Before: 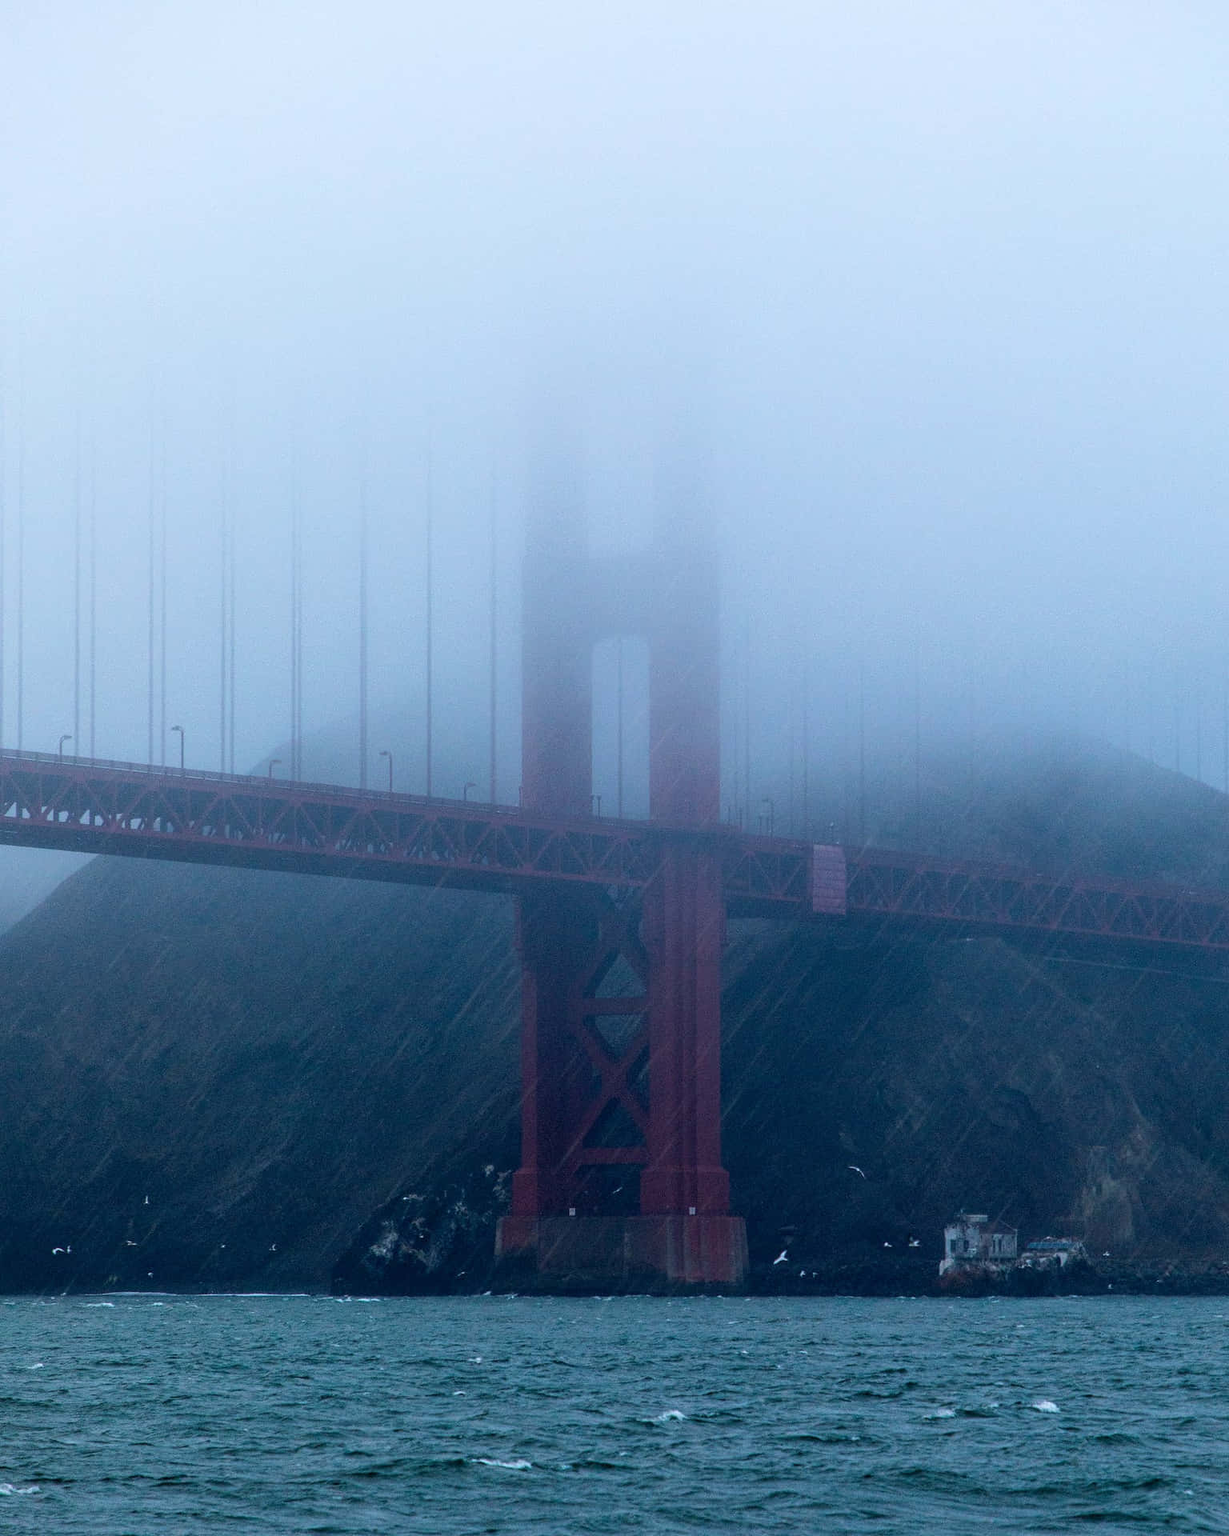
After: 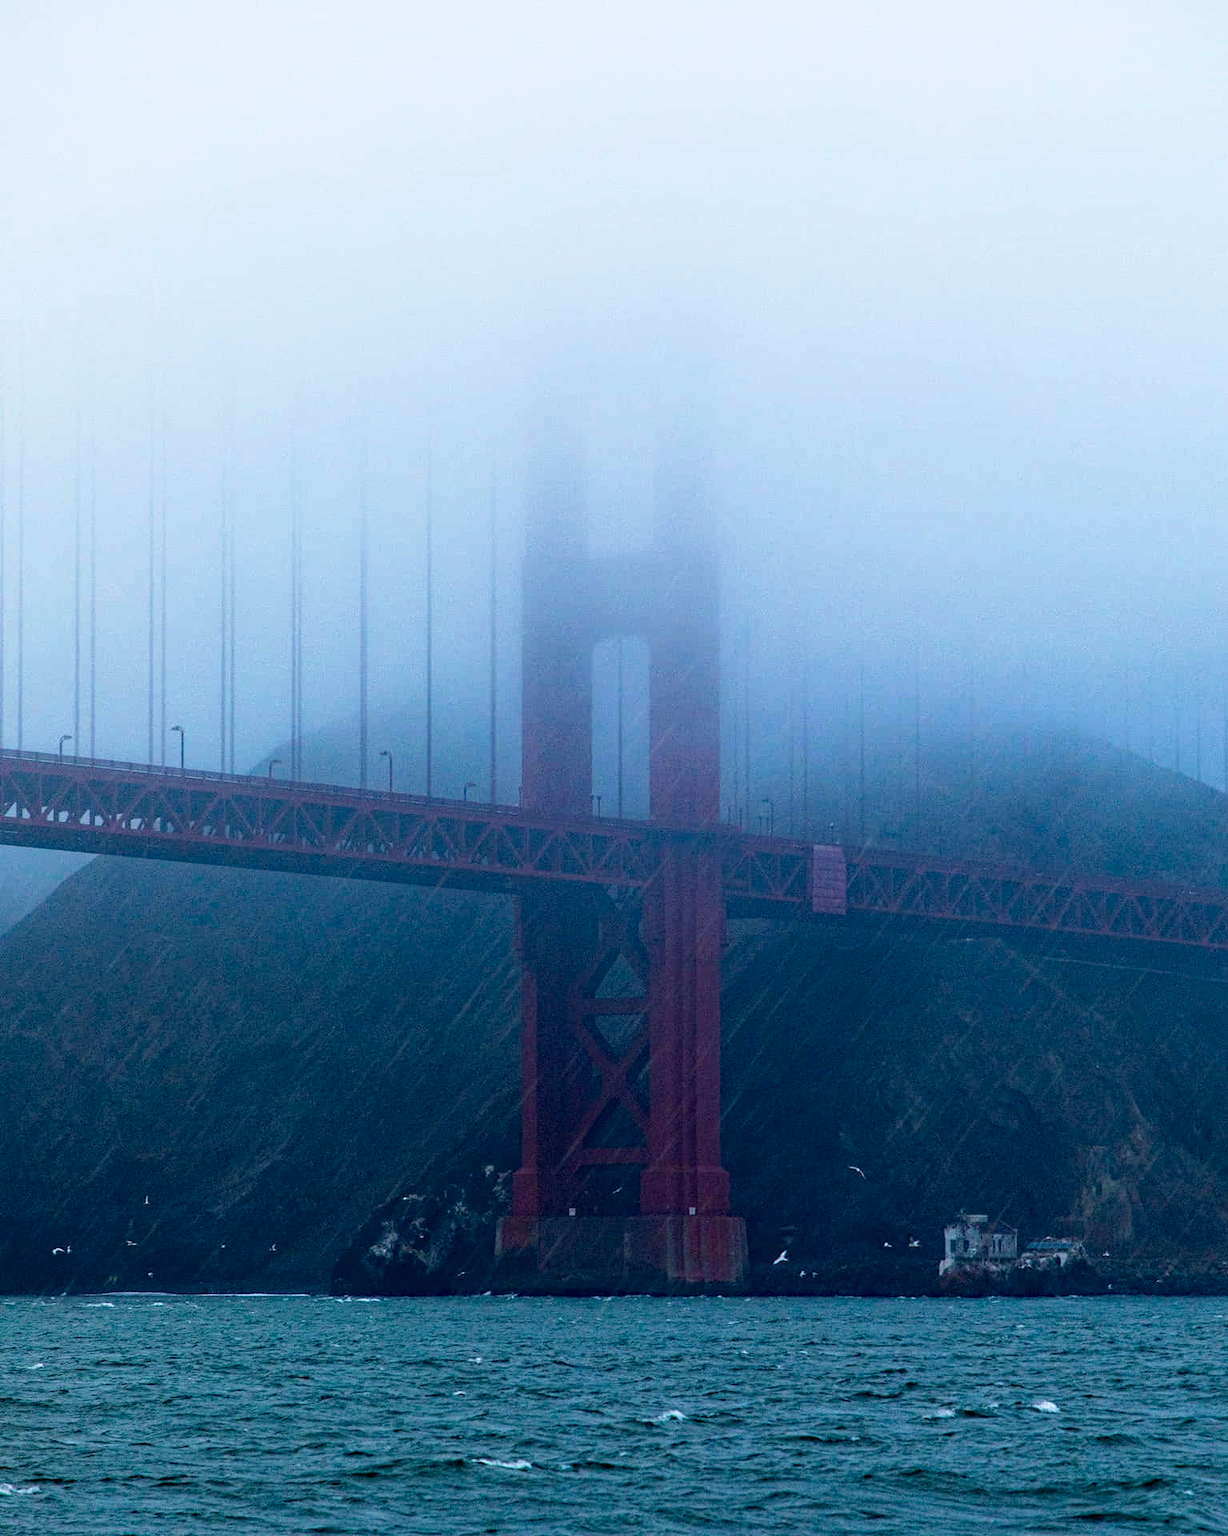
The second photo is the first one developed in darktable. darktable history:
exposure: exposure -0.072 EV, compensate highlight preservation false
tone curve: curves: ch0 [(0, 0) (0.003, 0.003) (0.011, 0.012) (0.025, 0.027) (0.044, 0.048) (0.069, 0.075) (0.1, 0.108) (0.136, 0.147) (0.177, 0.192) (0.224, 0.243) (0.277, 0.3) (0.335, 0.363) (0.399, 0.433) (0.468, 0.508) (0.543, 0.589) (0.623, 0.676) (0.709, 0.769) (0.801, 0.868) (0.898, 0.949) (1, 1)], preserve colors none
color balance: on, module defaults
haze removal: strength 0.5, distance 0.43, compatibility mode true, adaptive false
